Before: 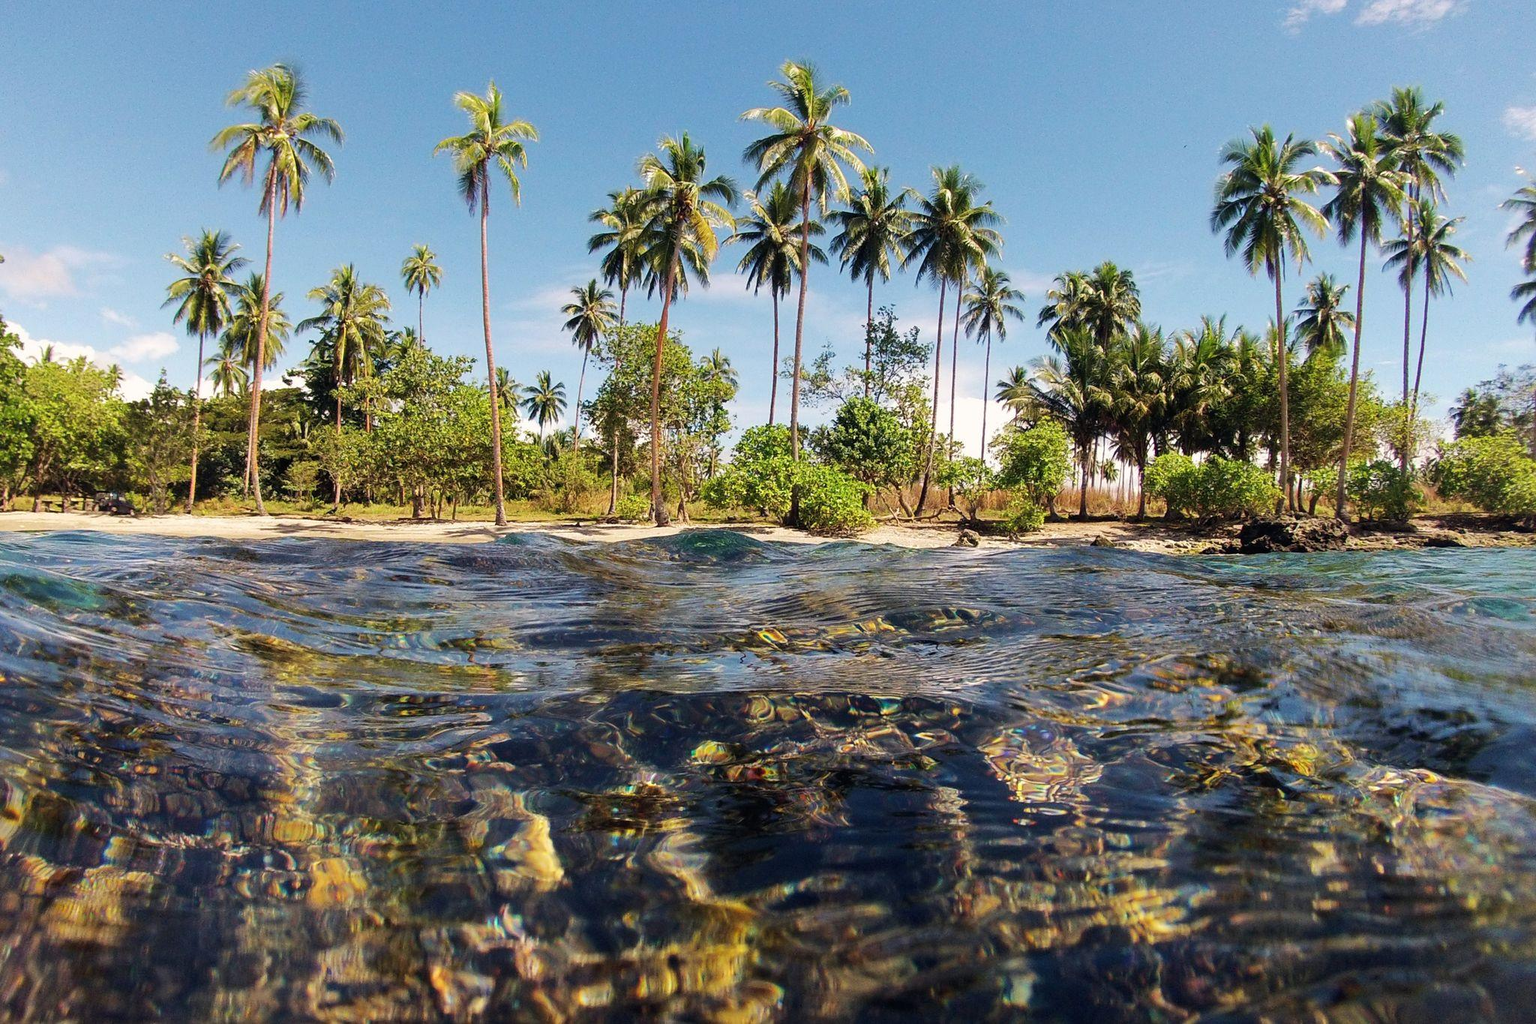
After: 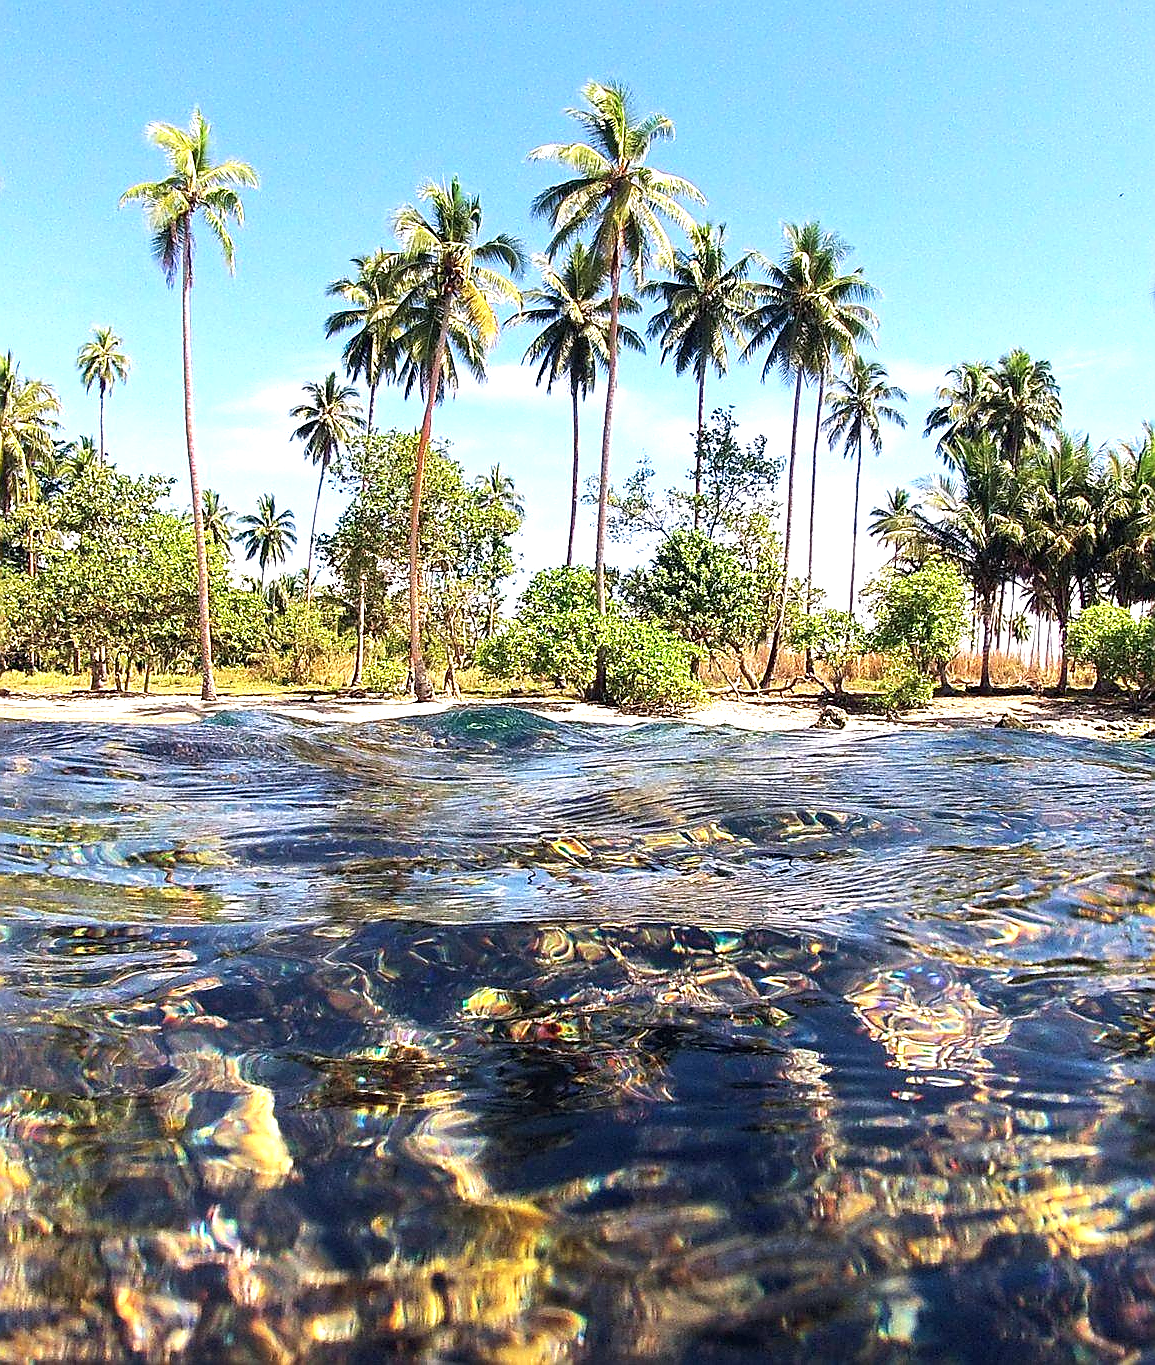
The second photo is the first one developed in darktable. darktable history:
crop and rotate: left 22.444%, right 21.148%
color calibration: gray › normalize channels true, illuminant as shot in camera, x 0.358, y 0.373, temperature 4628.91 K, gamut compression 0.002
exposure: exposure 1 EV, compensate highlight preservation false
sharpen: radius 1.359, amount 1.256, threshold 0.604
